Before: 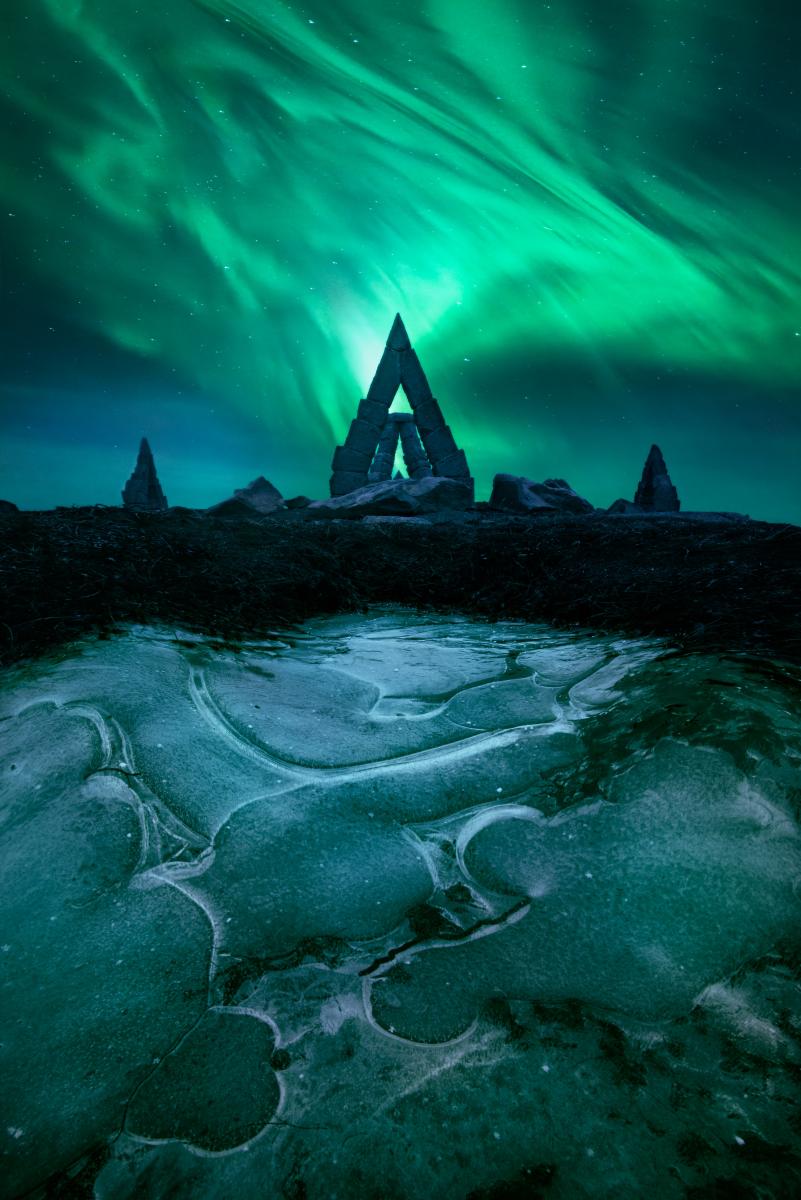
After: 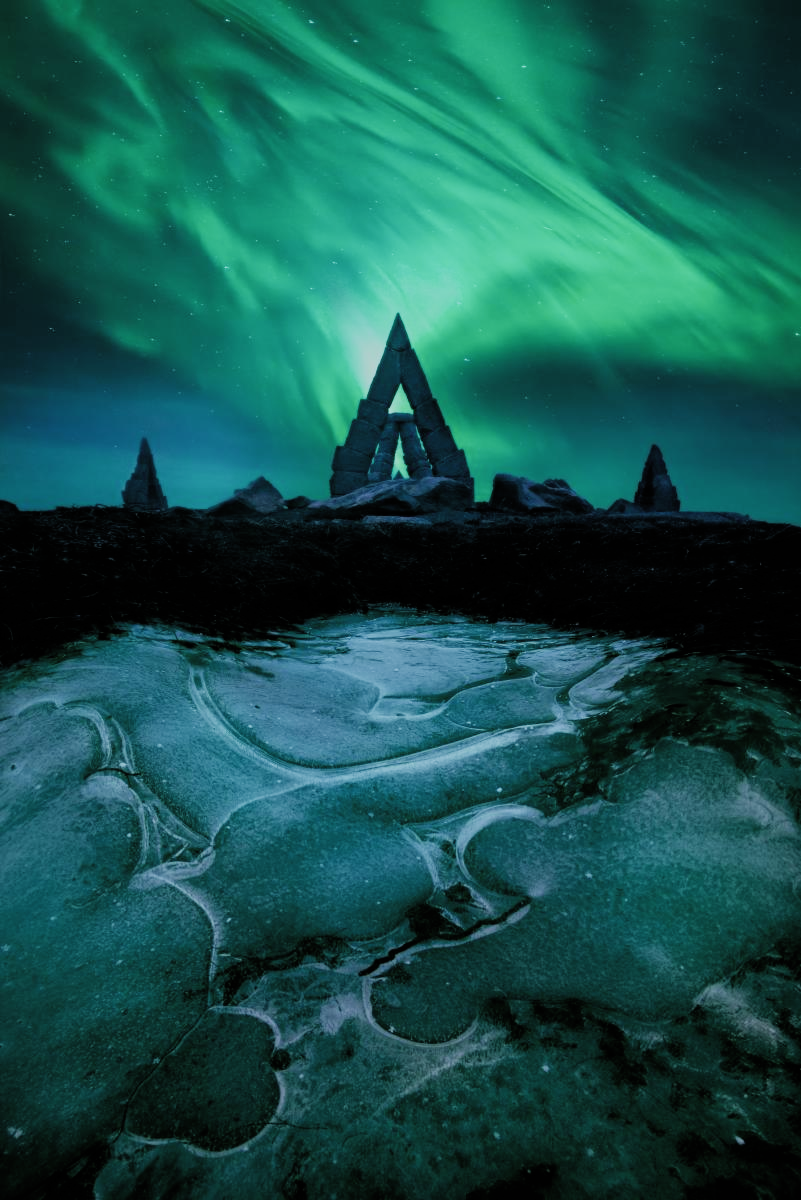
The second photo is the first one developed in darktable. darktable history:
filmic rgb: black relative exposure -7.65 EV, white relative exposure 4.56 EV, hardness 3.61, color science v4 (2020)
